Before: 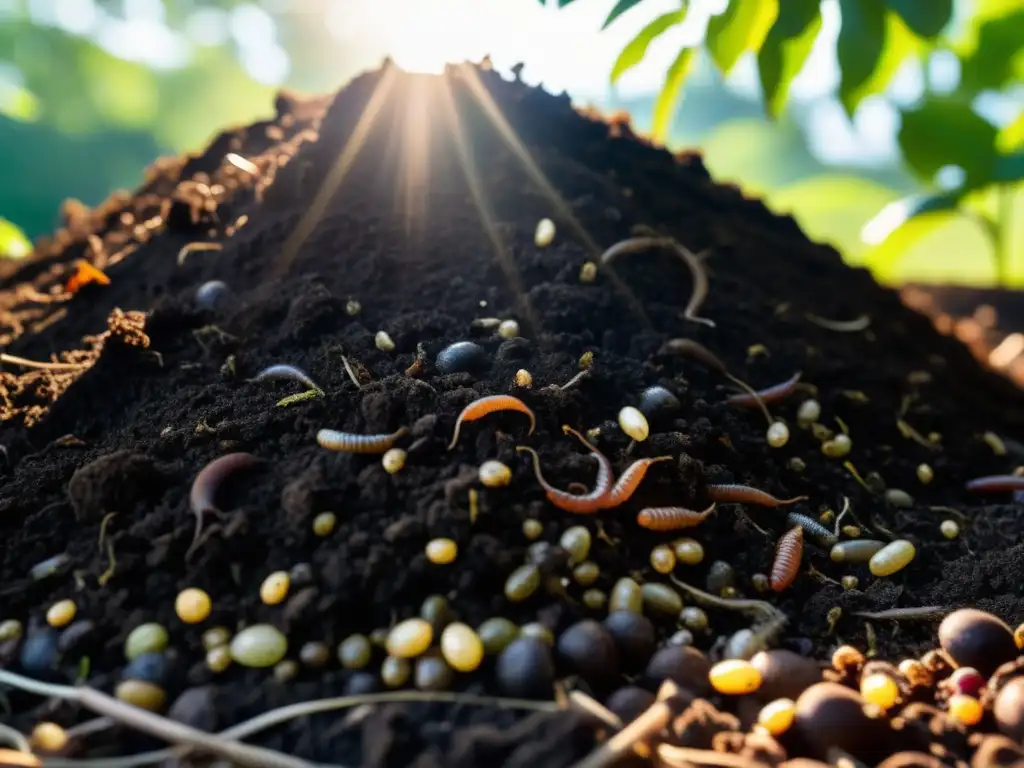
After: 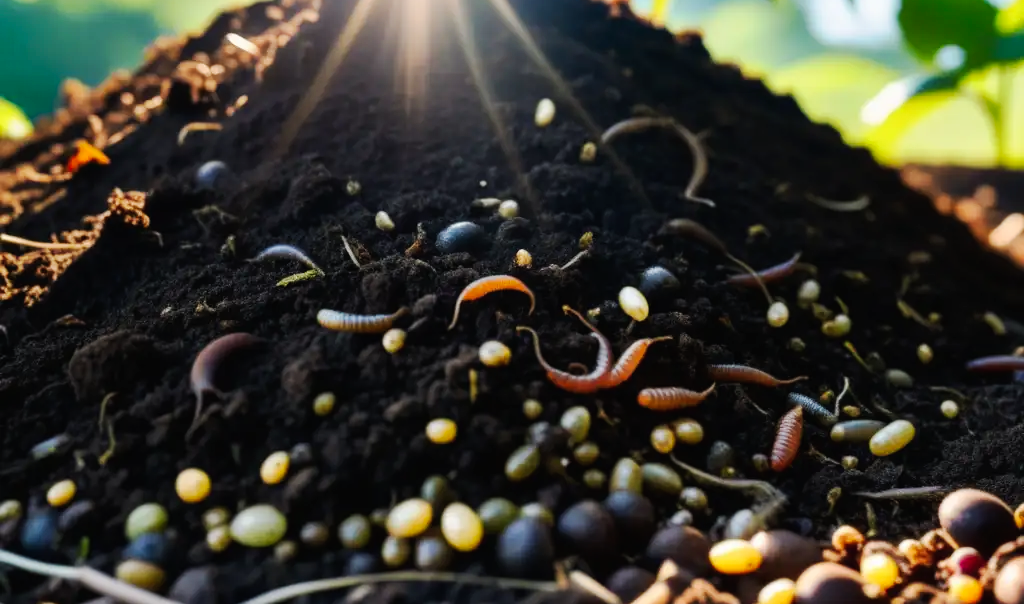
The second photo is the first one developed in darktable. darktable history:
tone curve: curves: ch0 [(0, 0.01) (0.037, 0.032) (0.131, 0.108) (0.275, 0.256) (0.483, 0.512) (0.61, 0.665) (0.696, 0.742) (0.792, 0.819) (0.911, 0.925) (0.997, 0.995)]; ch1 [(0, 0) (0.308, 0.29) (0.425, 0.411) (0.492, 0.488) (0.507, 0.503) (0.53, 0.532) (0.573, 0.586) (0.683, 0.702) (0.746, 0.77) (1, 1)]; ch2 [(0, 0) (0.246, 0.233) (0.36, 0.352) (0.415, 0.415) (0.485, 0.487) (0.502, 0.504) (0.525, 0.518) (0.539, 0.539) (0.587, 0.594) (0.636, 0.652) (0.711, 0.729) (0.845, 0.855) (0.998, 0.977)], preserve colors none
crop and rotate: top 15.719%, bottom 5.522%
